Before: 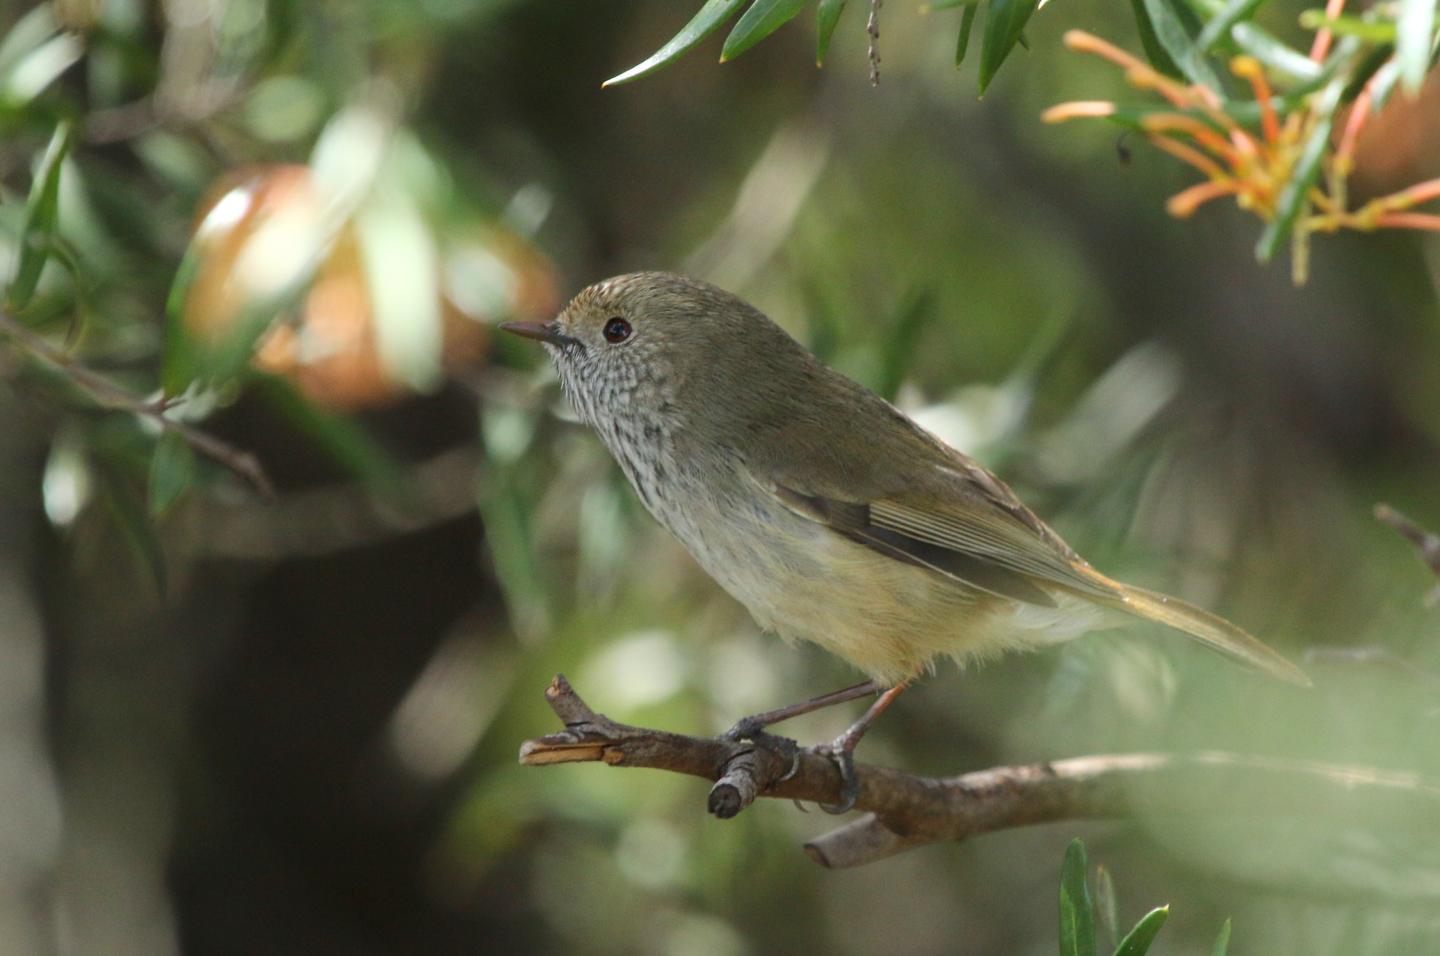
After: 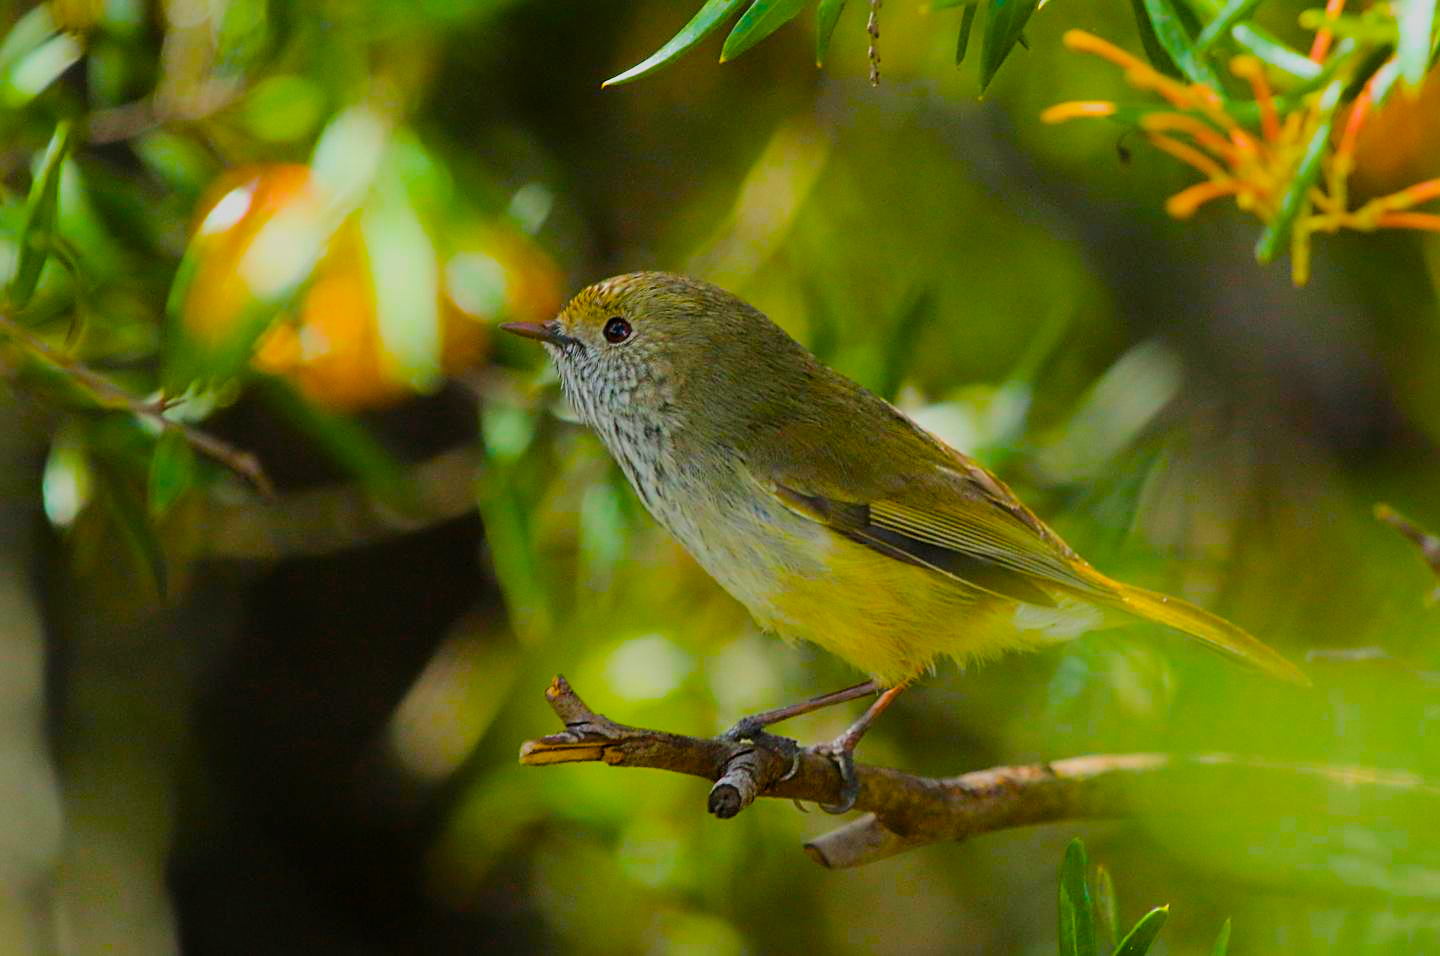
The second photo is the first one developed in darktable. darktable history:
color balance rgb: linear chroma grading › shadows 17.009%, linear chroma grading › highlights 61.968%, linear chroma grading › global chroma 49.408%, perceptual saturation grading › global saturation 41.499%
sharpen: on, module defaults
filmic rgb: black relative exposure -7.65 EV, white relative exposure 4.56 EV, hardness 3.61
